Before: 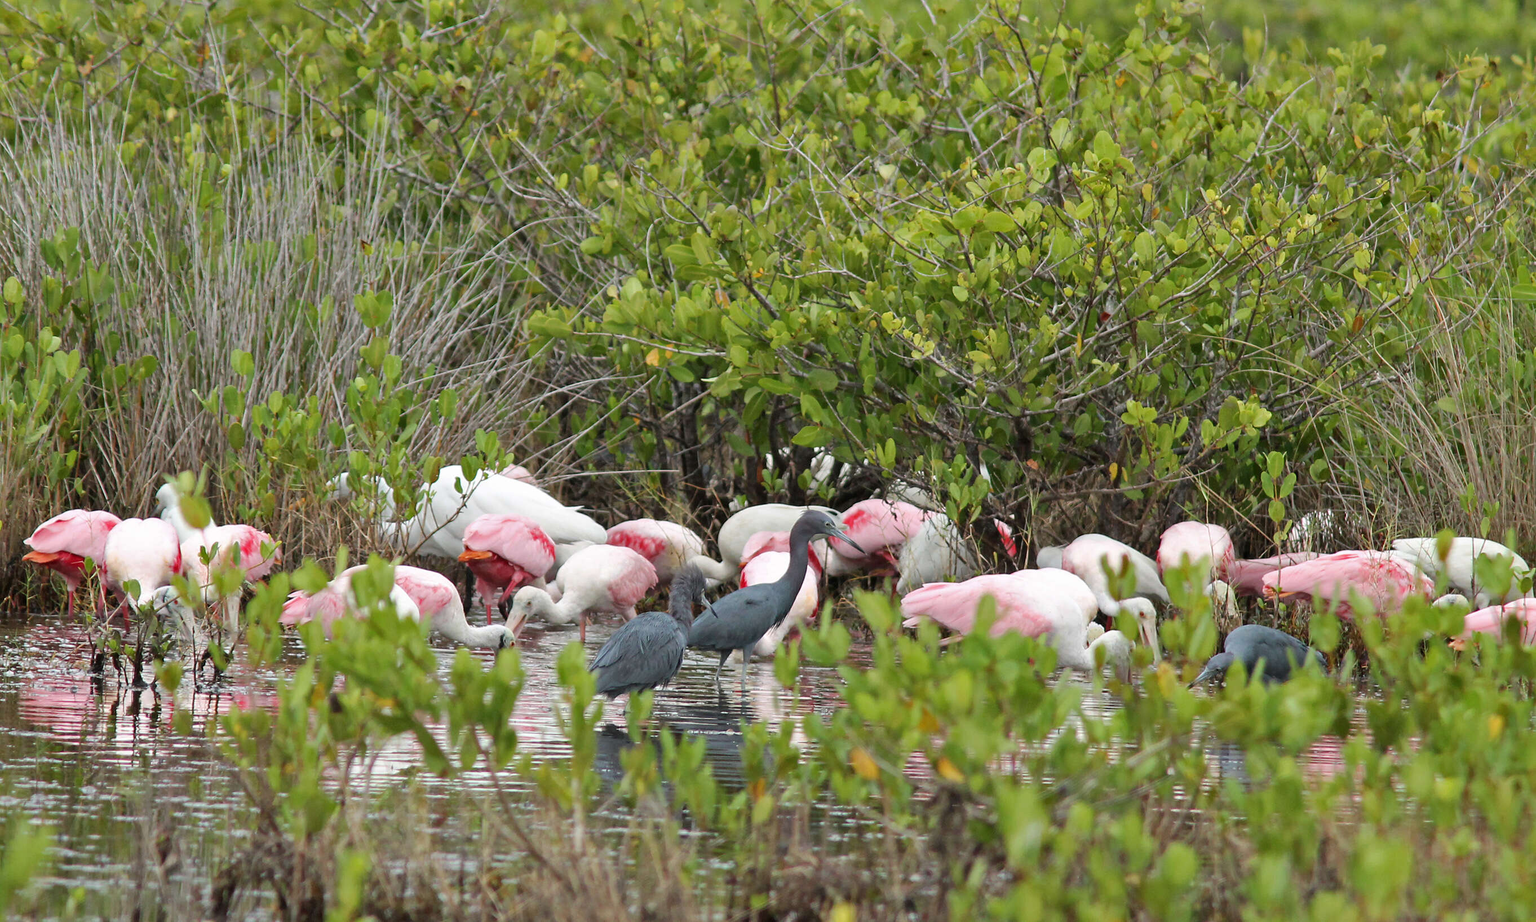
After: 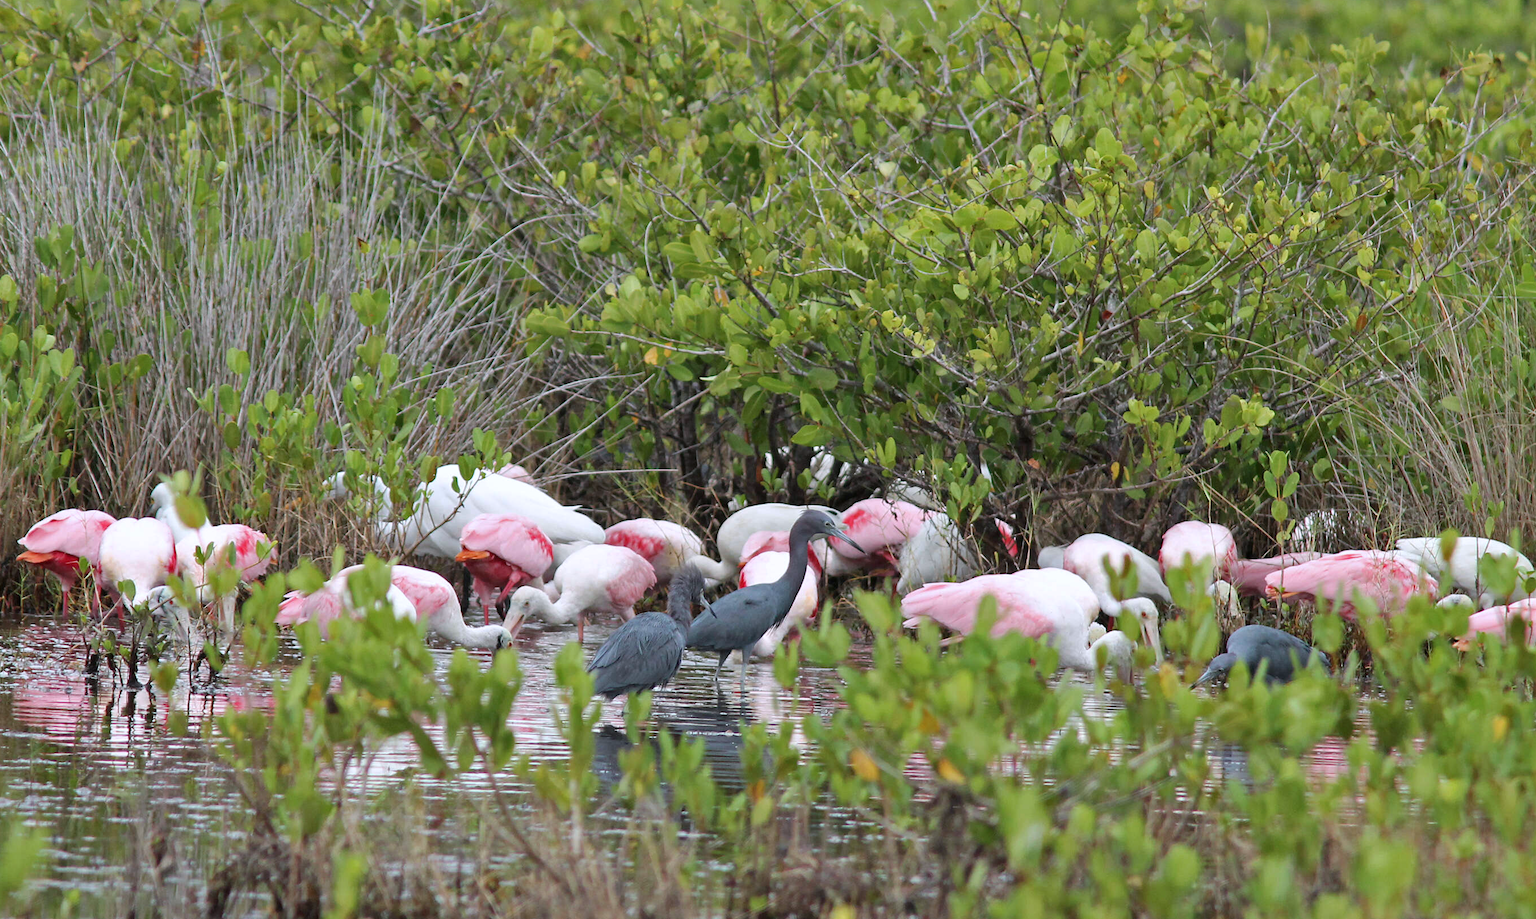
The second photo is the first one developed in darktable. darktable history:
crop: left 0.434%, top 0.485%, right 0.244%, bottom 0.386%
color calibration: illuminant as shot in camera, x 0.358, y 0.373, temperature 4628.91 K
